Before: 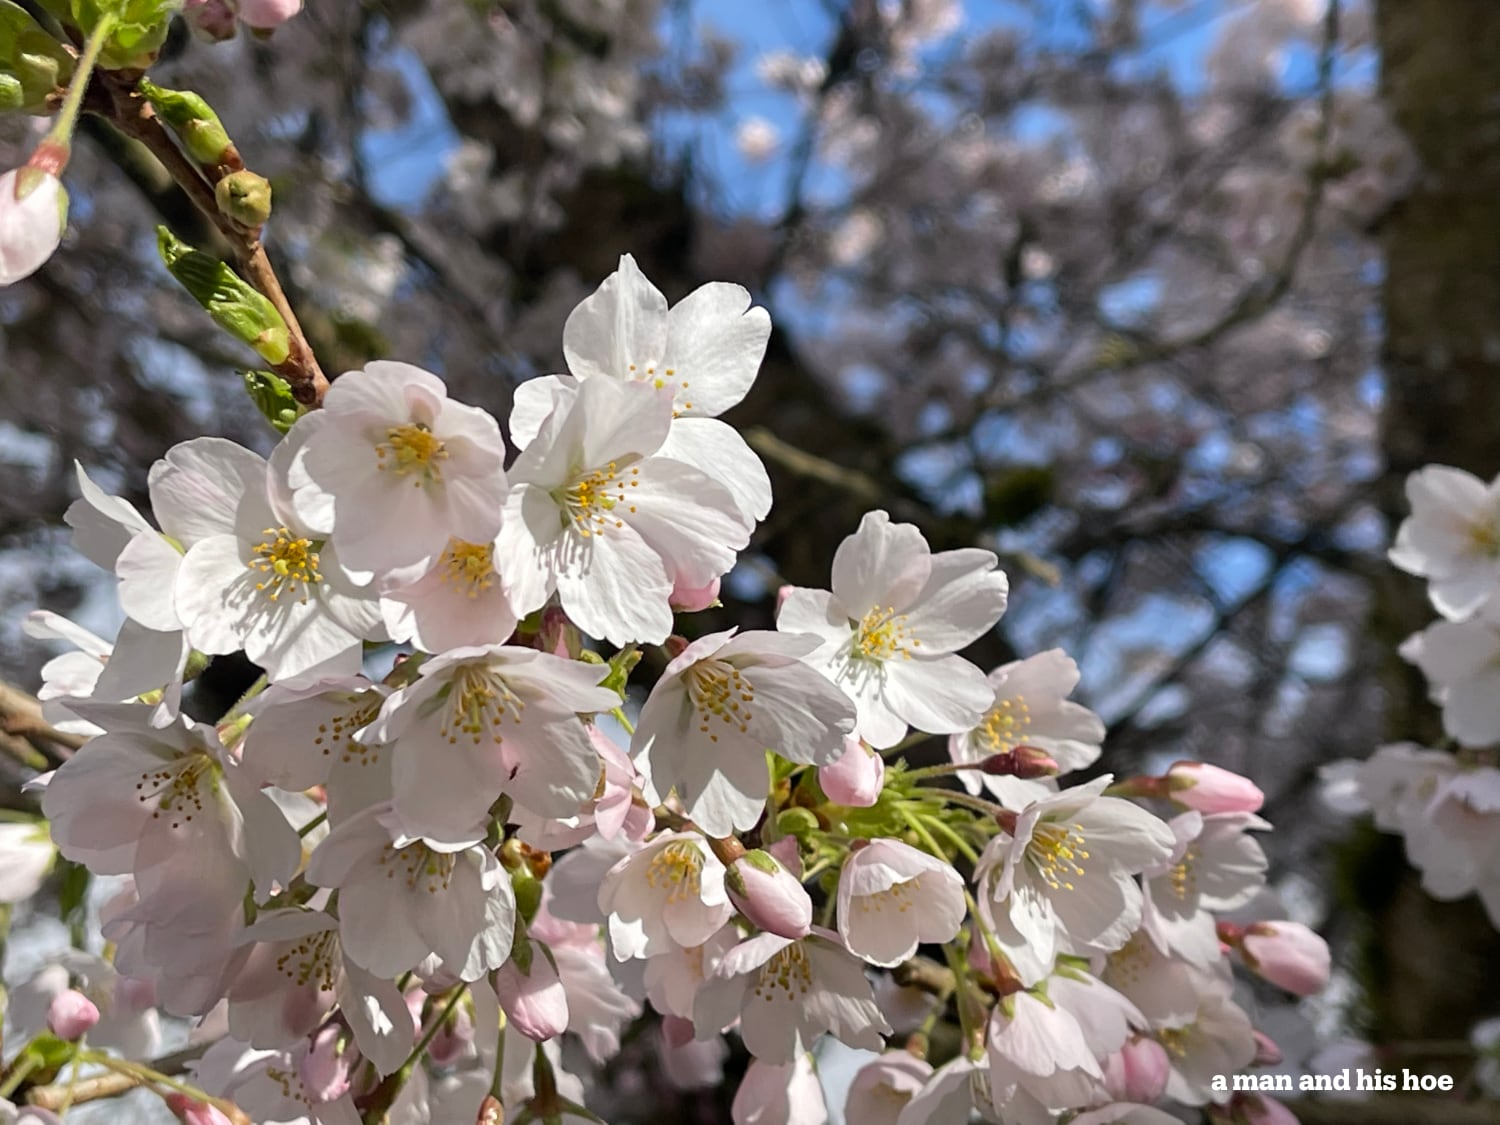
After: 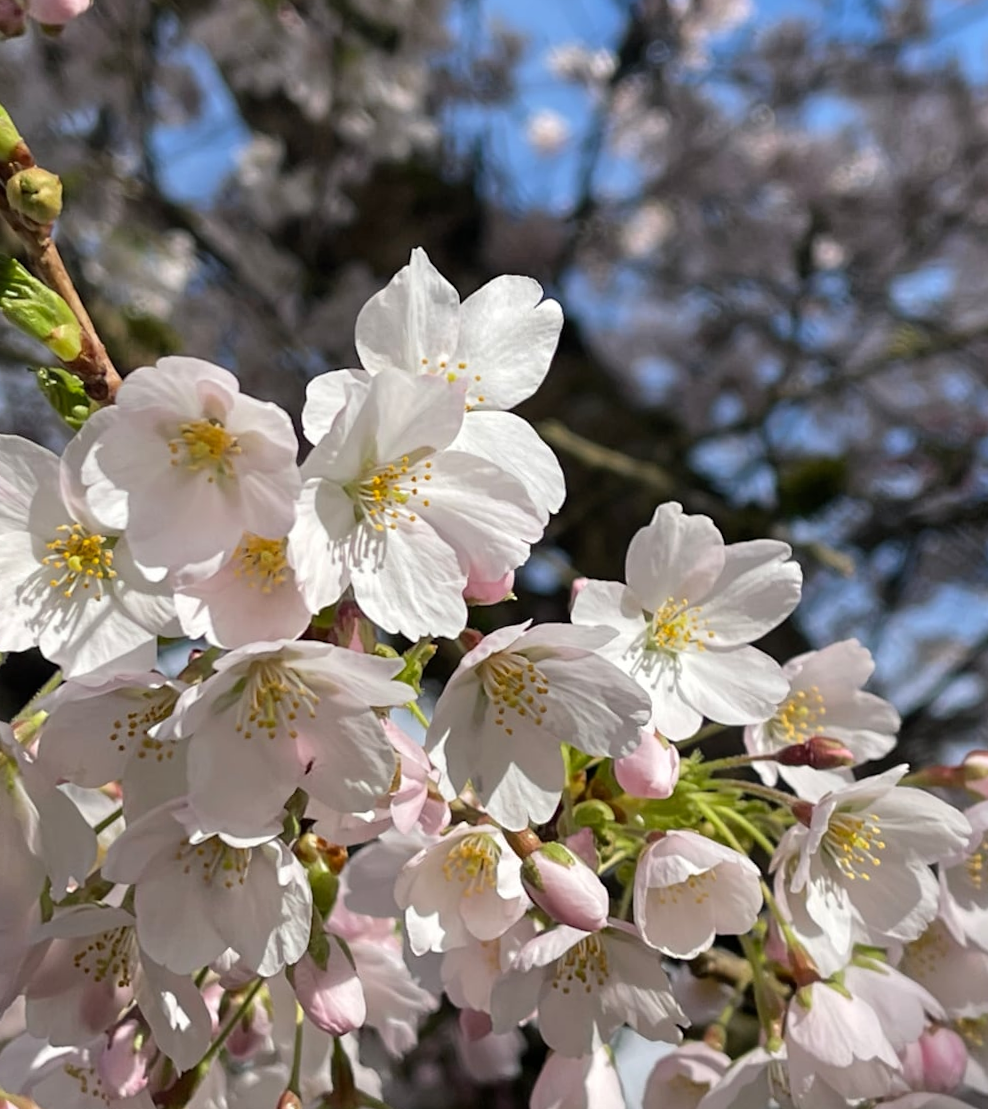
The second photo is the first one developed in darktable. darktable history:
rotate and perspective: rotation -0.45°, automatic cropping original format, crop left 0.008, crop right 0.992, crop top 0.012, crop bottom 0.988
crop and rotate: left 13.409%, right 19.924%
